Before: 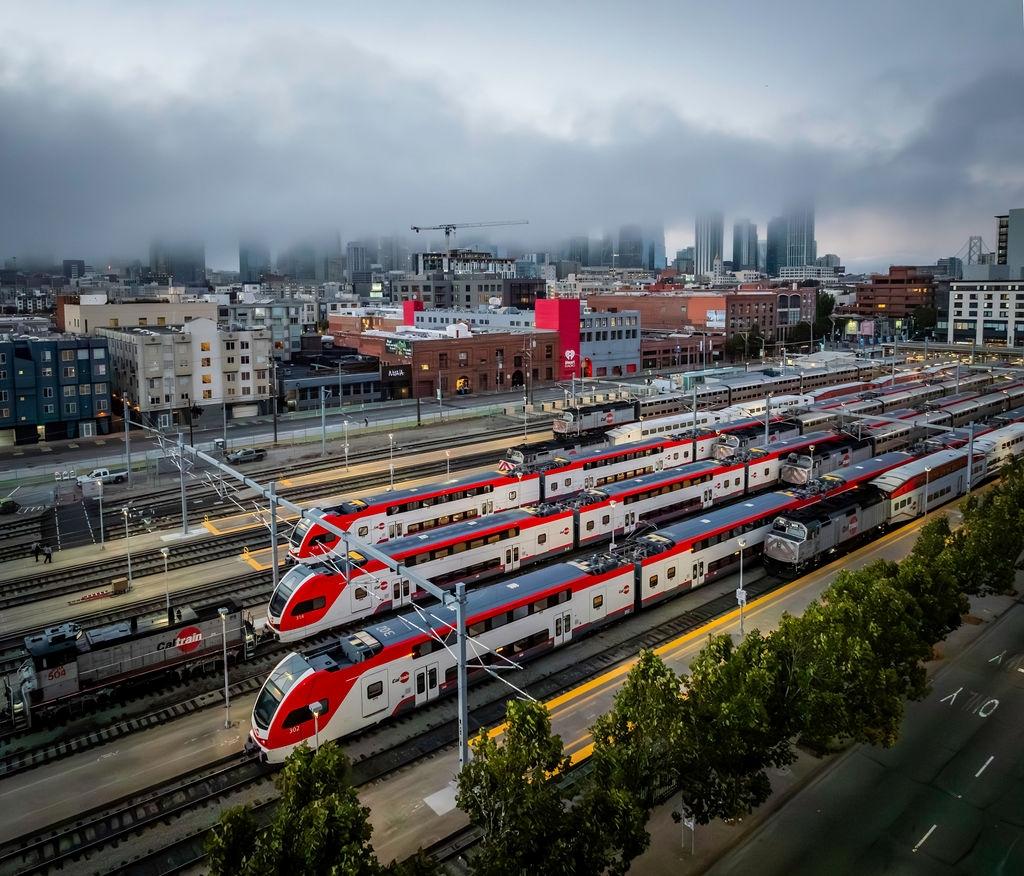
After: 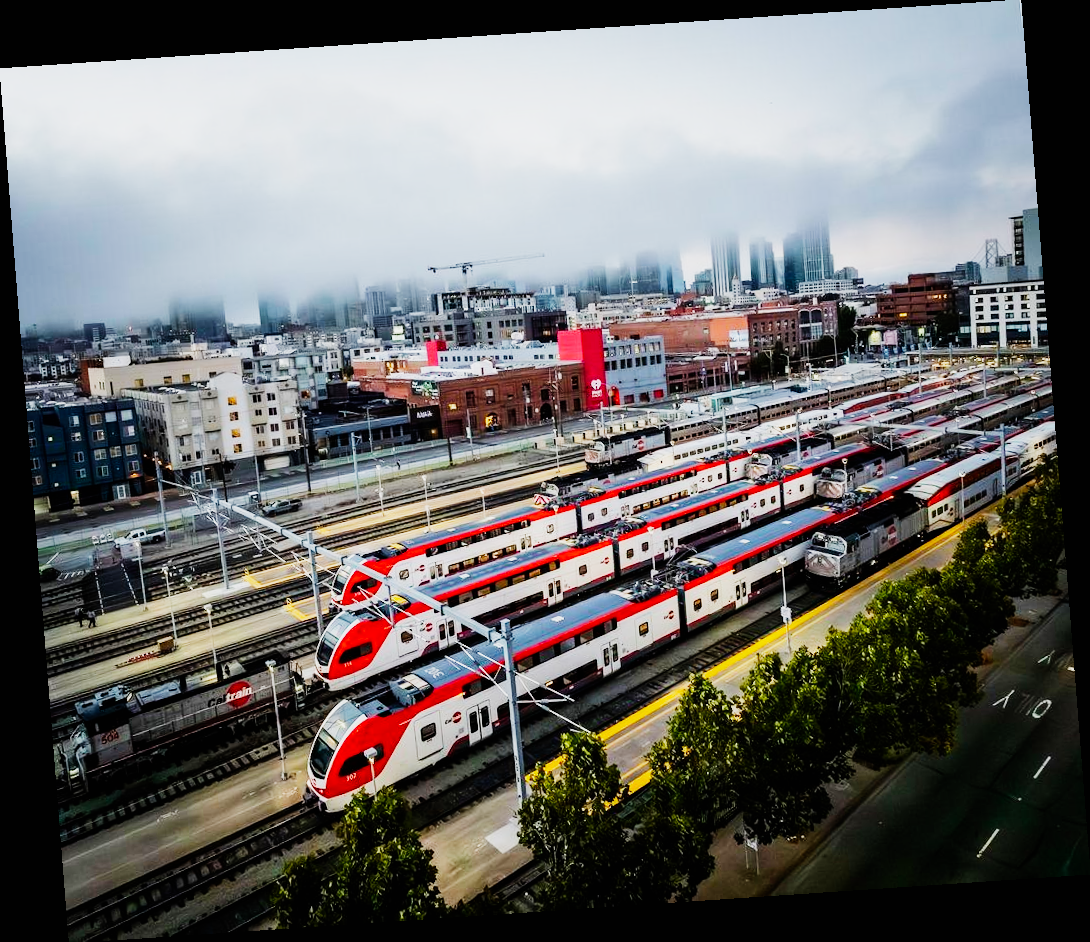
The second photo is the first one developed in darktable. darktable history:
exposure: black level correction 0, exposure 0.7 EV, compensate exposure bias true, compensate highlight preservation false
sigmoid: contrast 1.6, skew -0.2, preserve hue 0%, red attenuation 0.1, red rotation 0.035, green attenuation 0.1, green rotation -0.017, blue attenuation 0.15, blue rotation -0.052, base primaries Rec2020
color balance: output saturation 120%
rotate and perspective: rotation -4.2°, shear 0.006, automatic cropping off
tone equalizer: -8 EV -0.417 EV, -7 EV -0.389 EV, -6 EV -0.333 EV, -5 EV -0.222 EV, -3 EV 0.222 EV, -2 EV 0.333 EV, -1 EV 0.389 EV, +0 EV 0.417 EV, edges refinement/feathering 500, mask exposure compensation -1.57 EV, preserve details no
